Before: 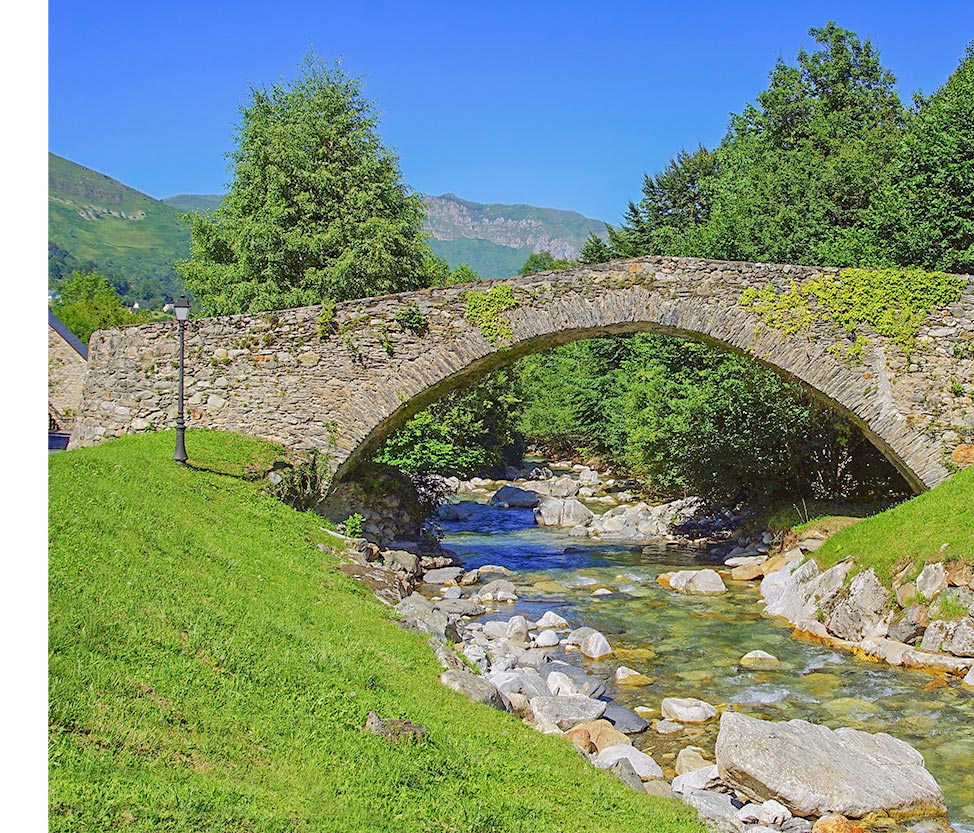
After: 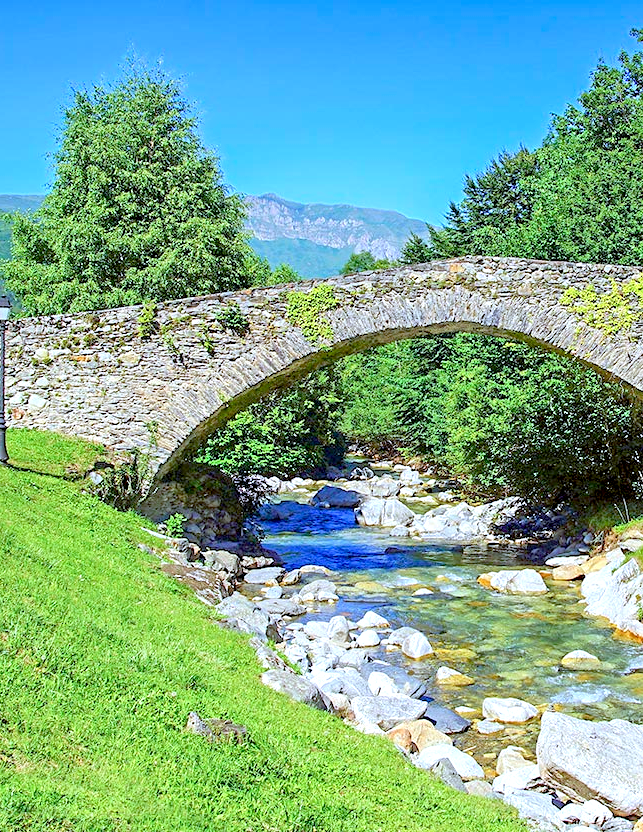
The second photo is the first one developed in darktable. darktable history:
exposure: black level correction 0.012, exposure 0.7 EV, compensate exposure bias true, compensate highlight preservation false
crop and rotate: left 18.442%, right 15.508%
tone curve: preserve colors none
color calibration: illuminant as shot in camera, x 0.378, y 0.381, temperature 4093.13 K, saturation algorithm version 1 (2020)
